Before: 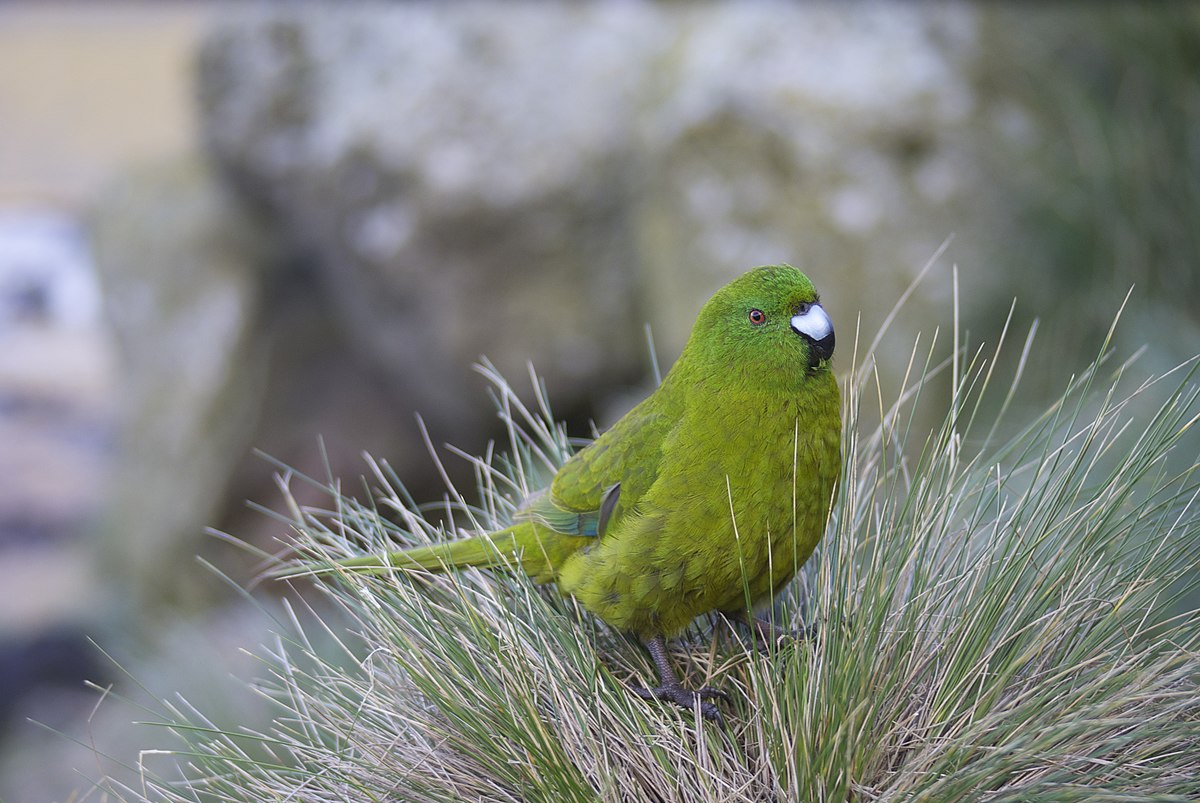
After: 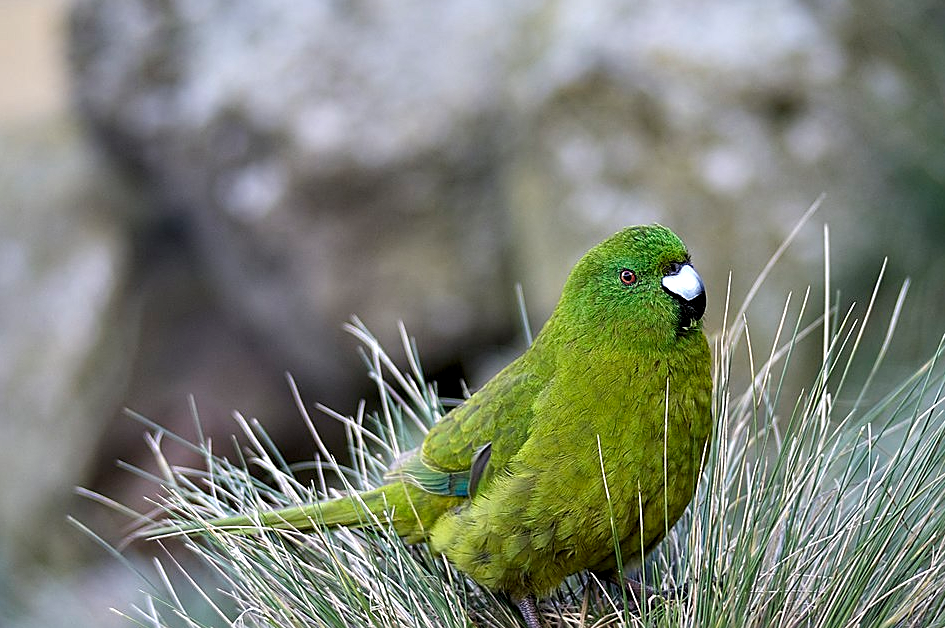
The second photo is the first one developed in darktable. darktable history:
sharpen: on, module defaults
crop and rotate: left 10.765%, top 5.132%, right 10.459%, bottom 16.585%
contrast equalizer: y [[0.601, 0.6, 0.598, 0.598, 0.6, 0.601], [0.5 ×6], [0.5 ×6], [0 ×6], [0 ×6]]
